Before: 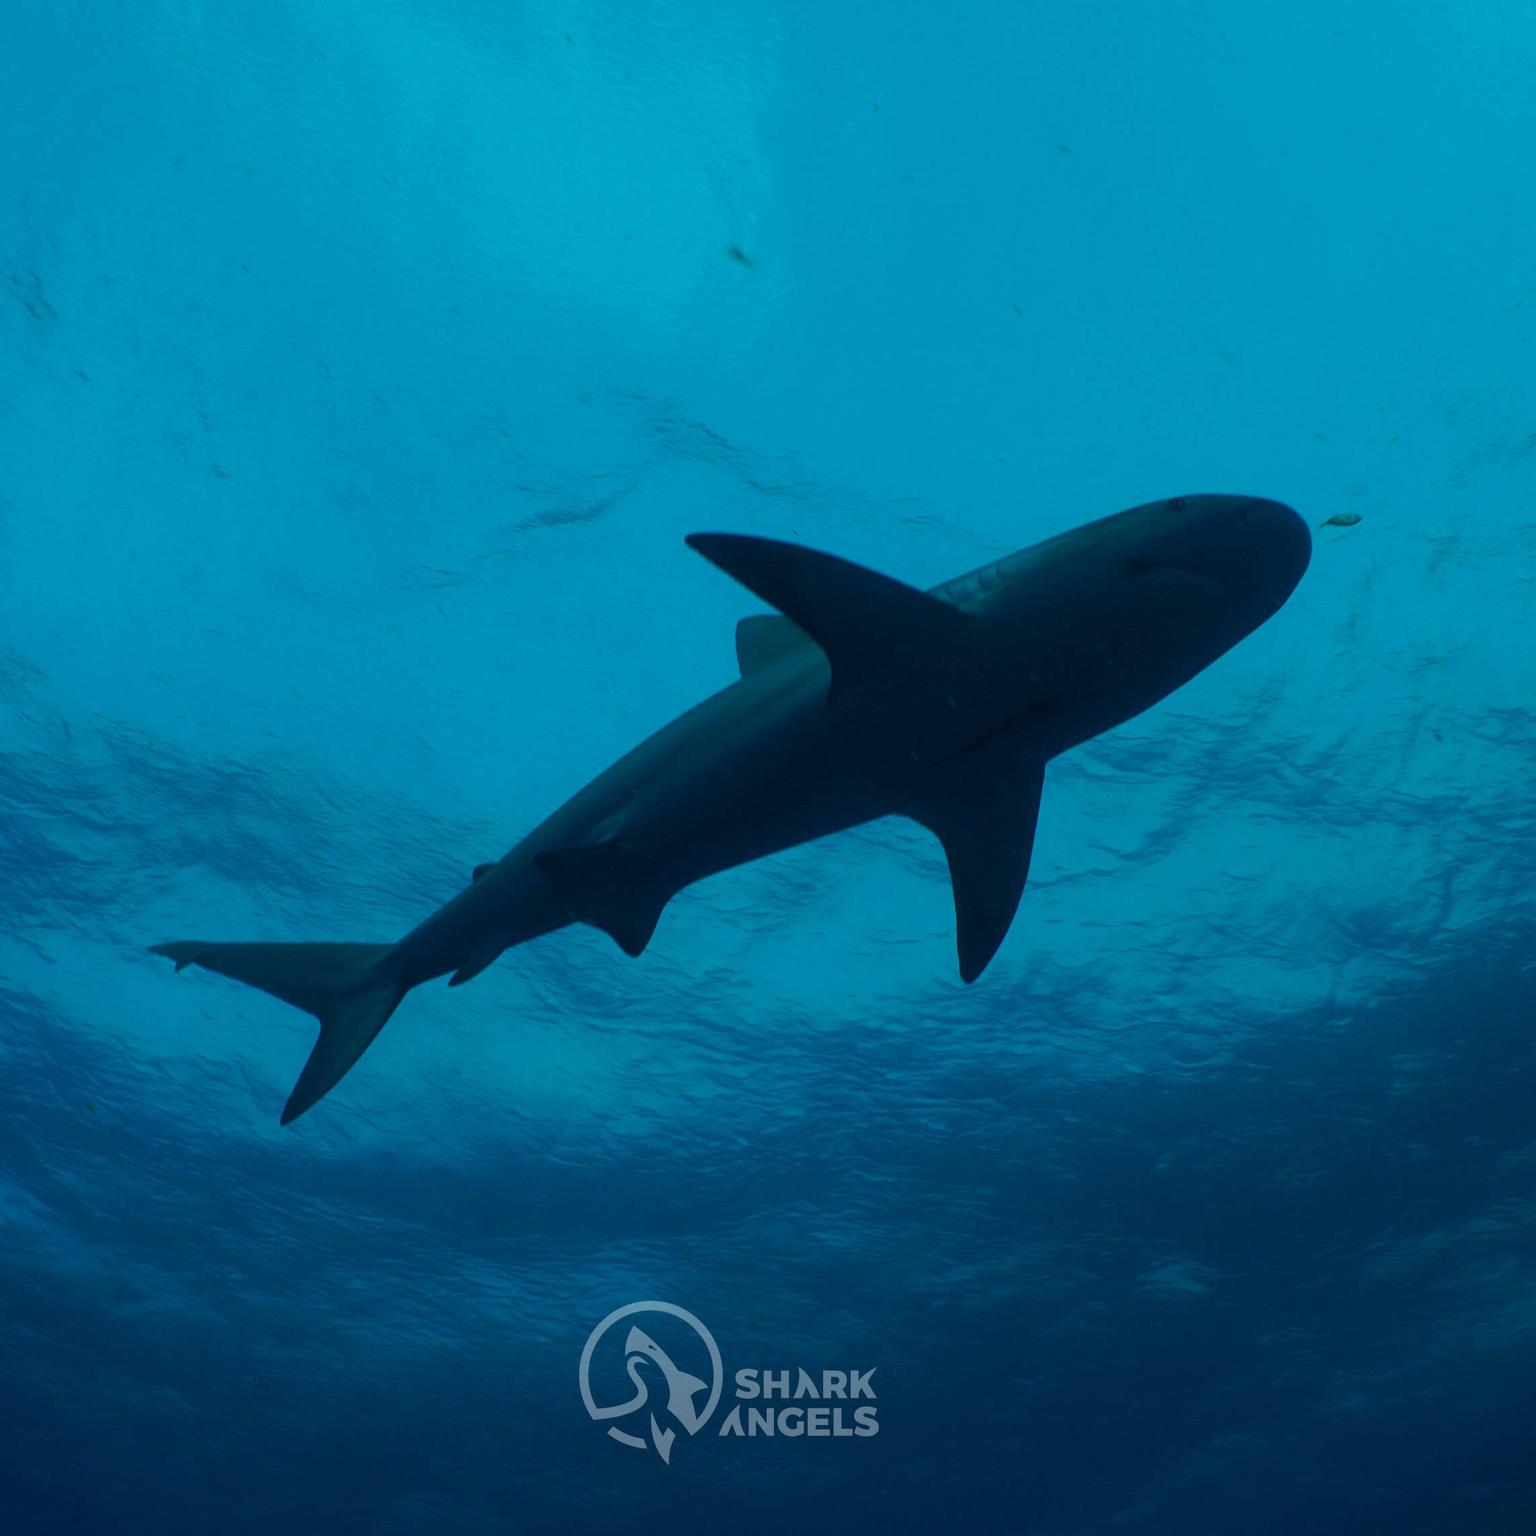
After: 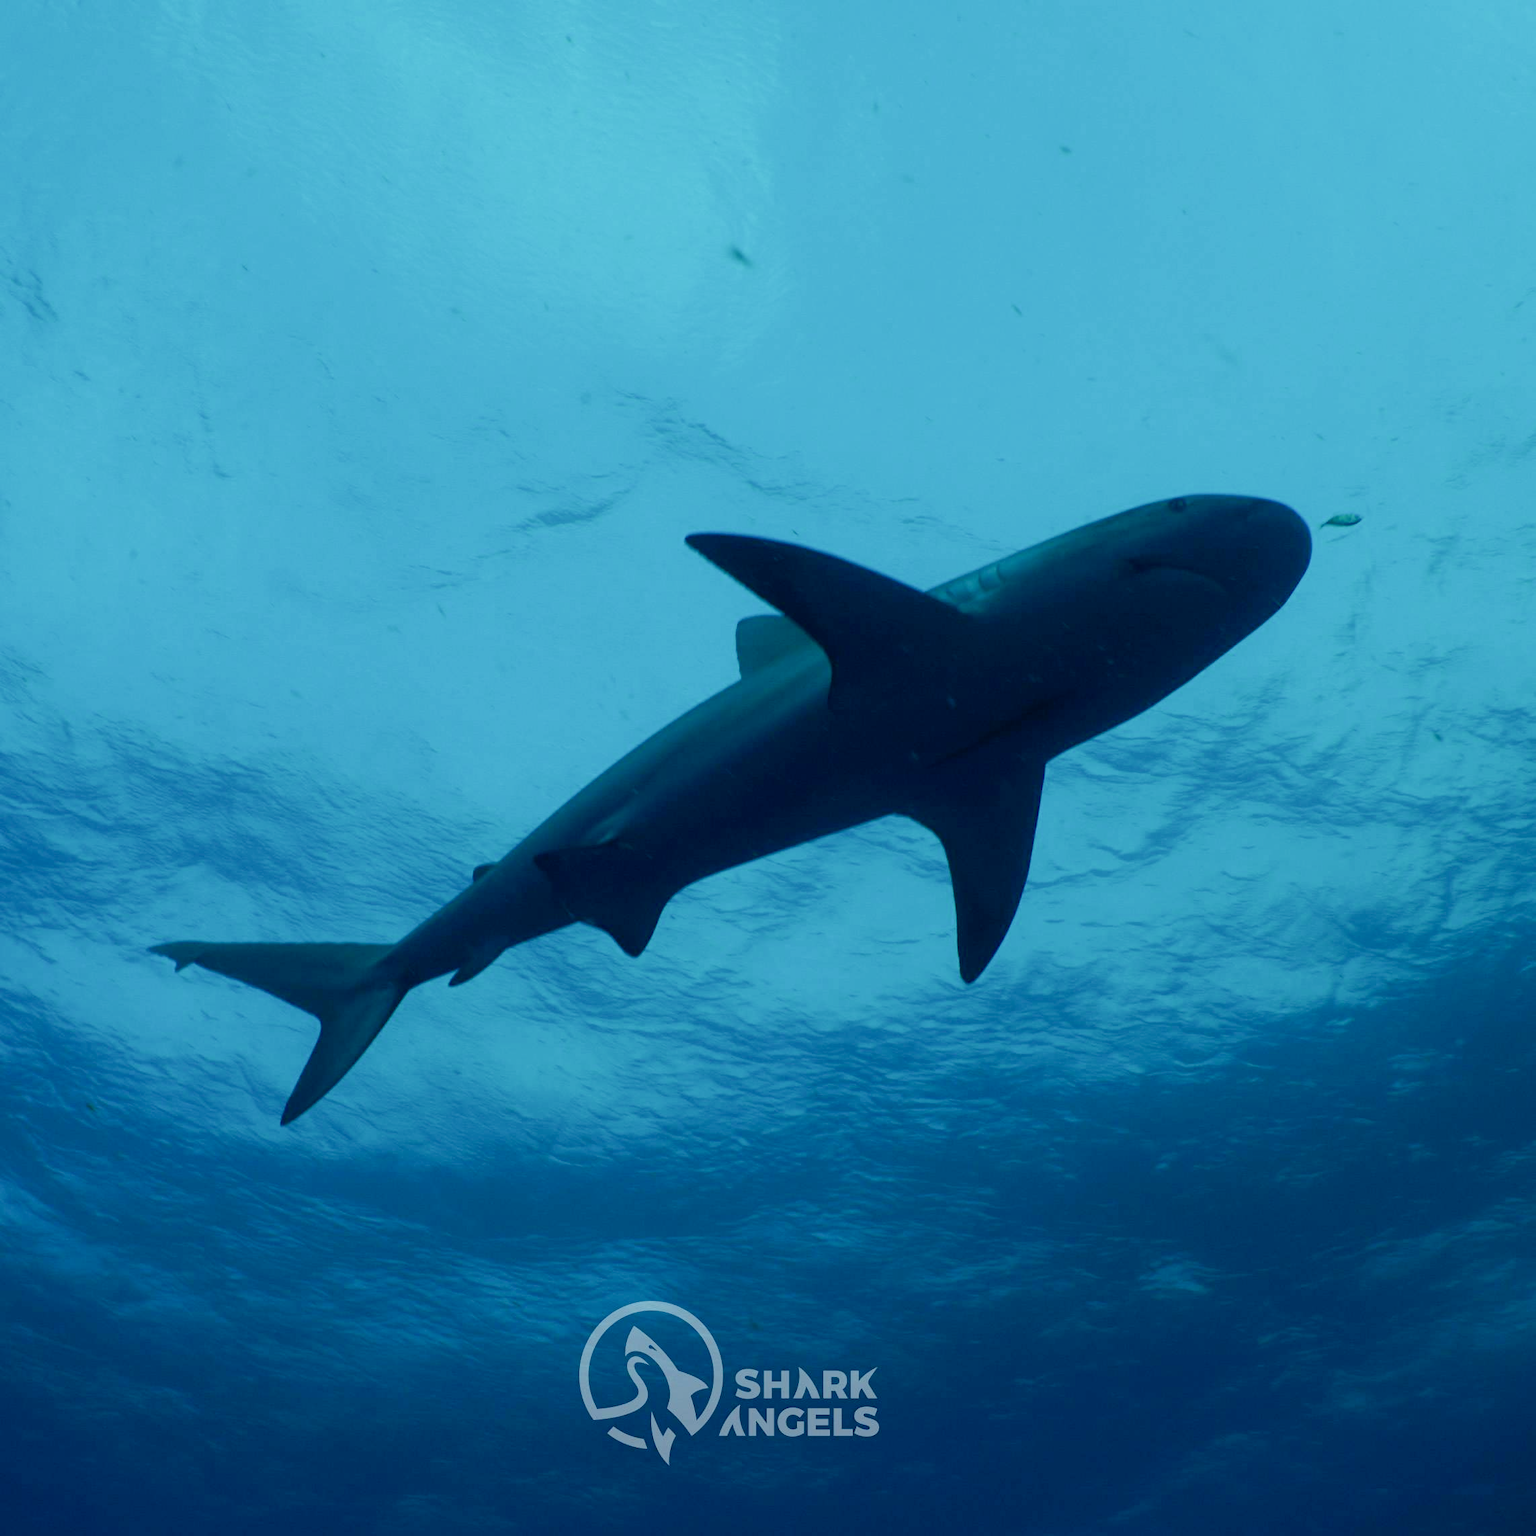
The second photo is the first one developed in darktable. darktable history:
tone curve: curves: ch0 [(0, 0) (0.07, 0.057) (0.15, 0.177) (0.352, 0.445) (0.59, 0.703) (0.857, 0.908) (1, 1)], preserve colors none
